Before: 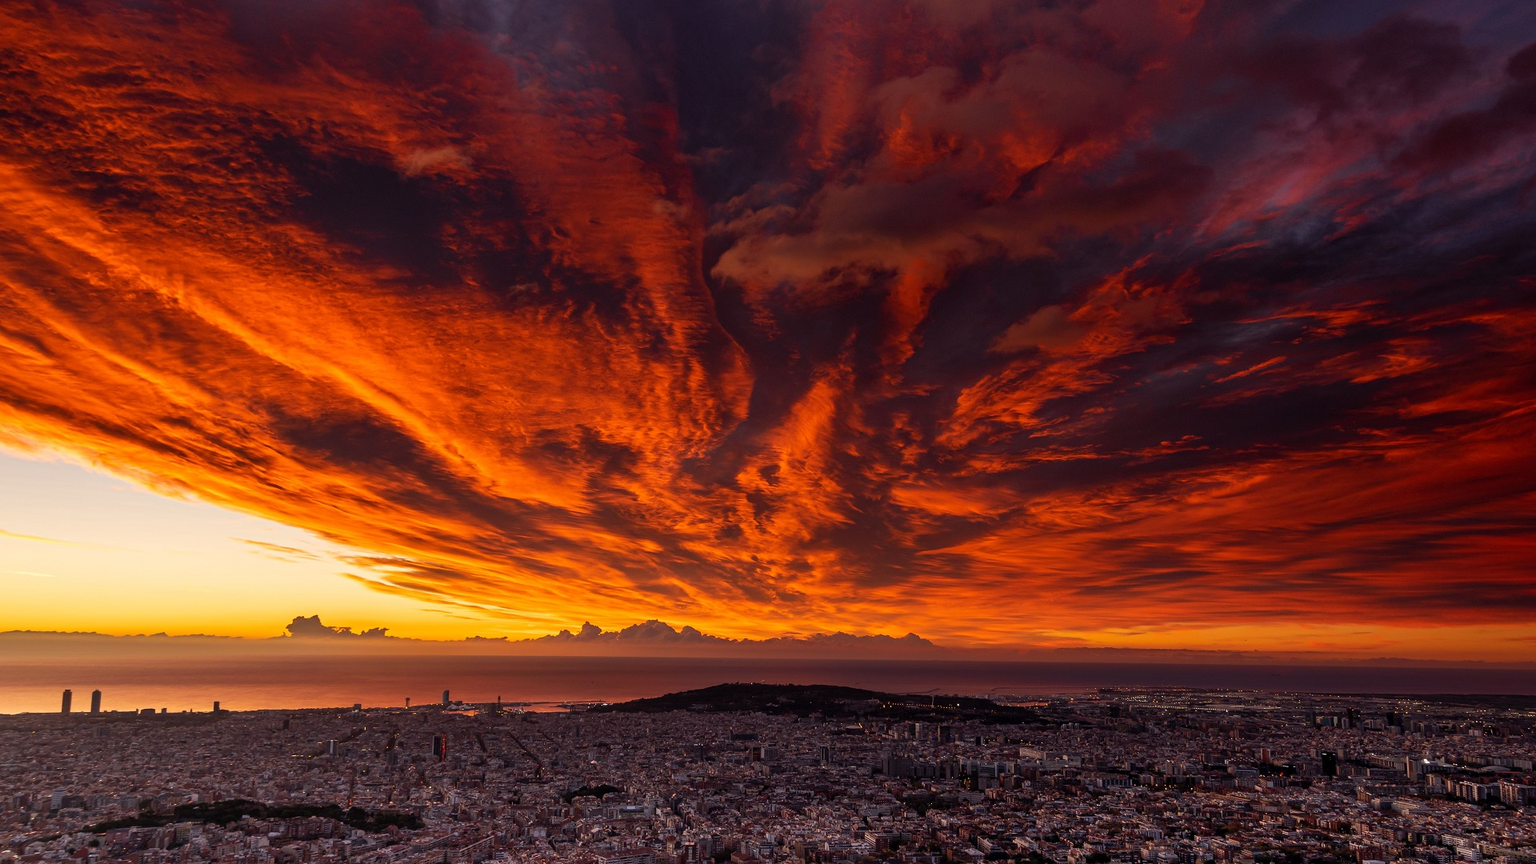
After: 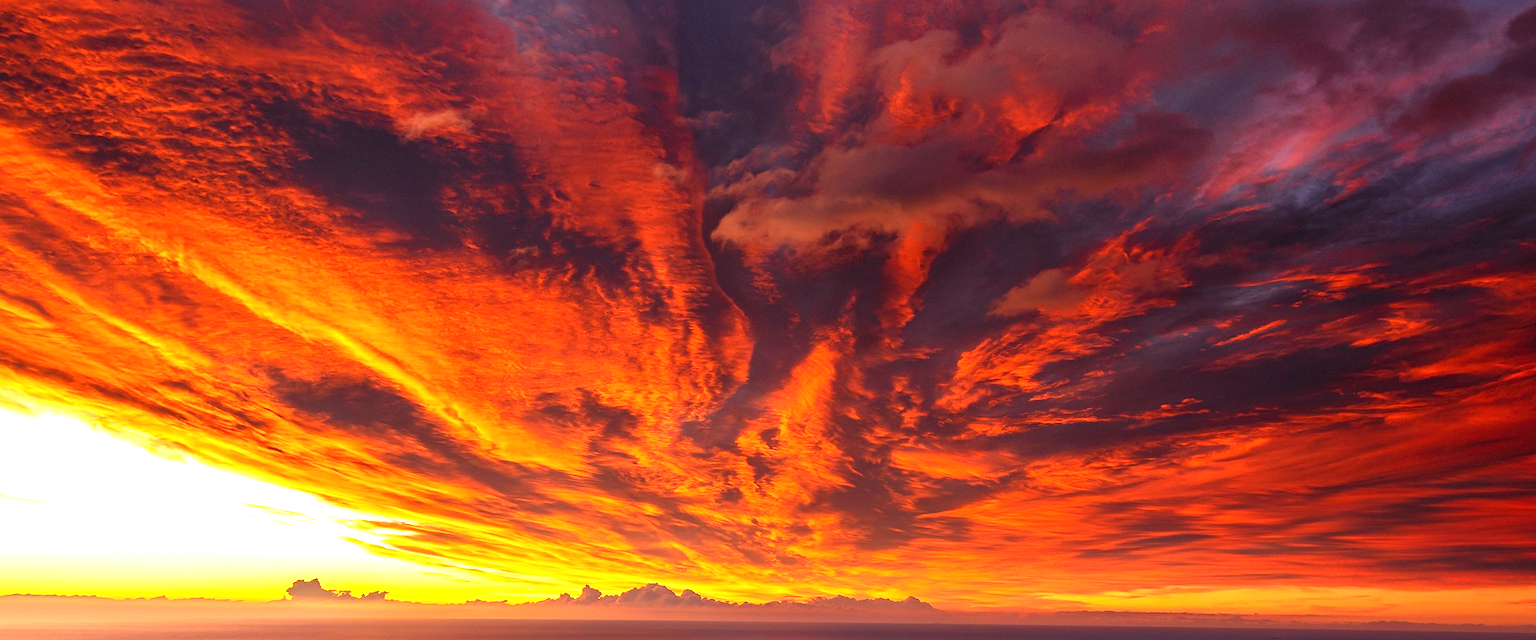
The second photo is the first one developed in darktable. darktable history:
crop: top 4.302%, bottom 21.516%
exposure: black level correction 0, exposure 1.471 EV, compensate exposure bias true, compensate highlight preservation false
